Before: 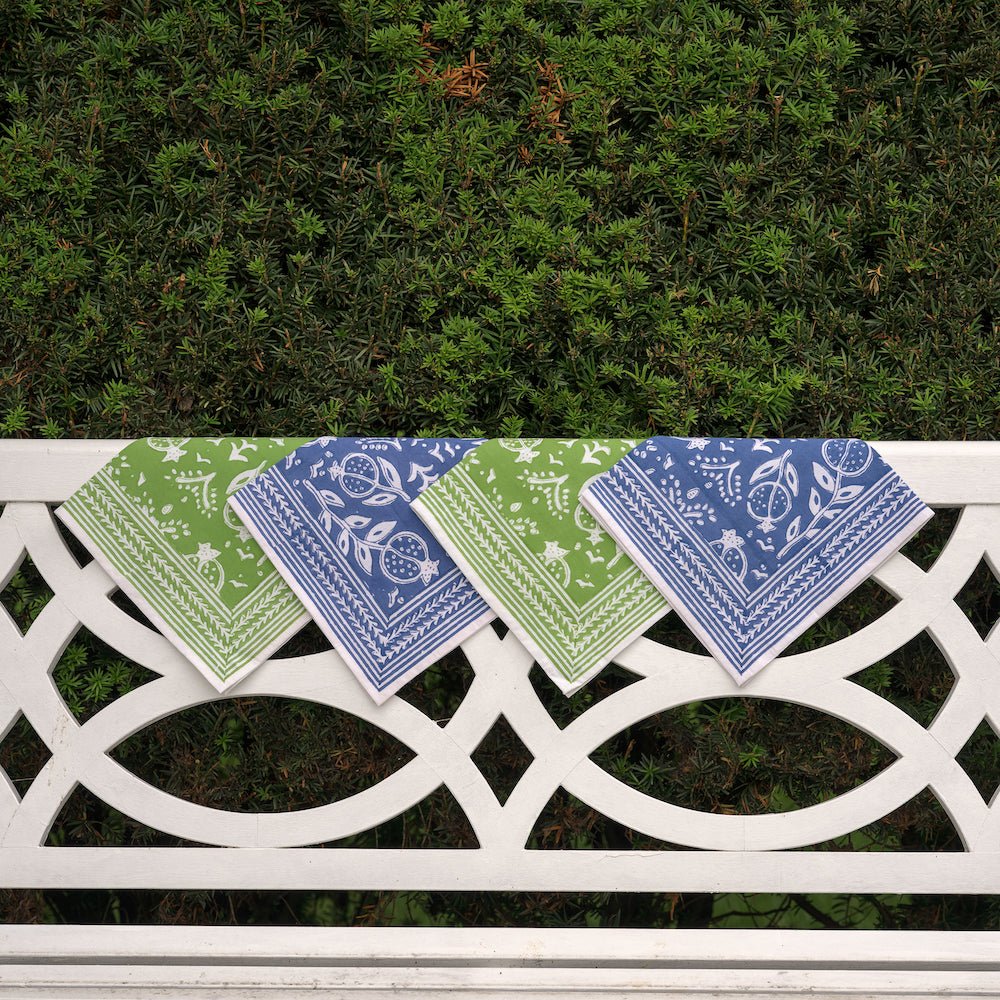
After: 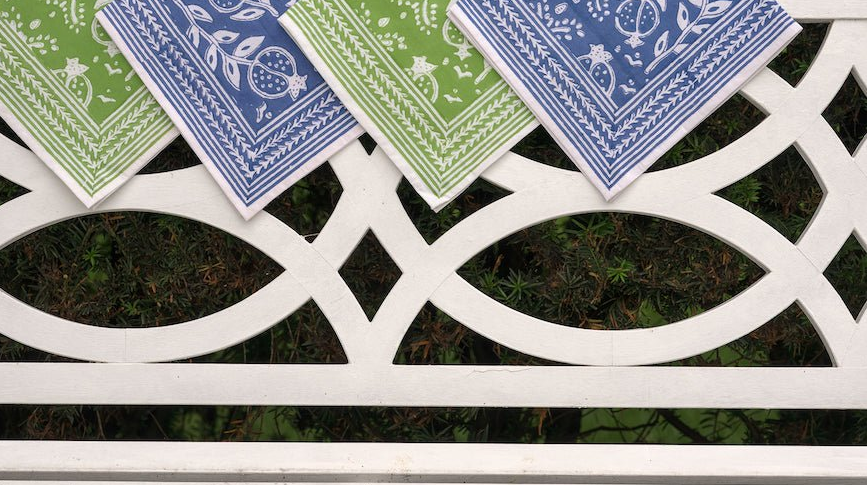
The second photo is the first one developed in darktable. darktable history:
crop and rotate: left 13.299%, top 48.551%, bottom 2.861%
